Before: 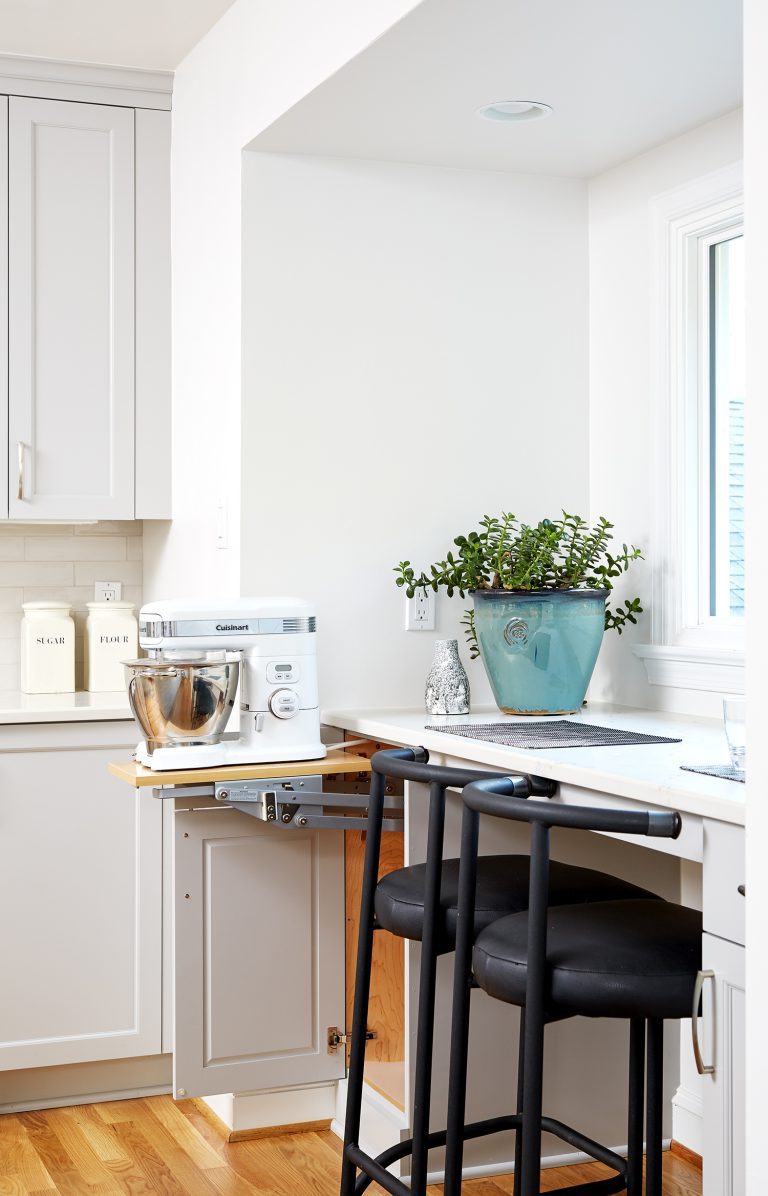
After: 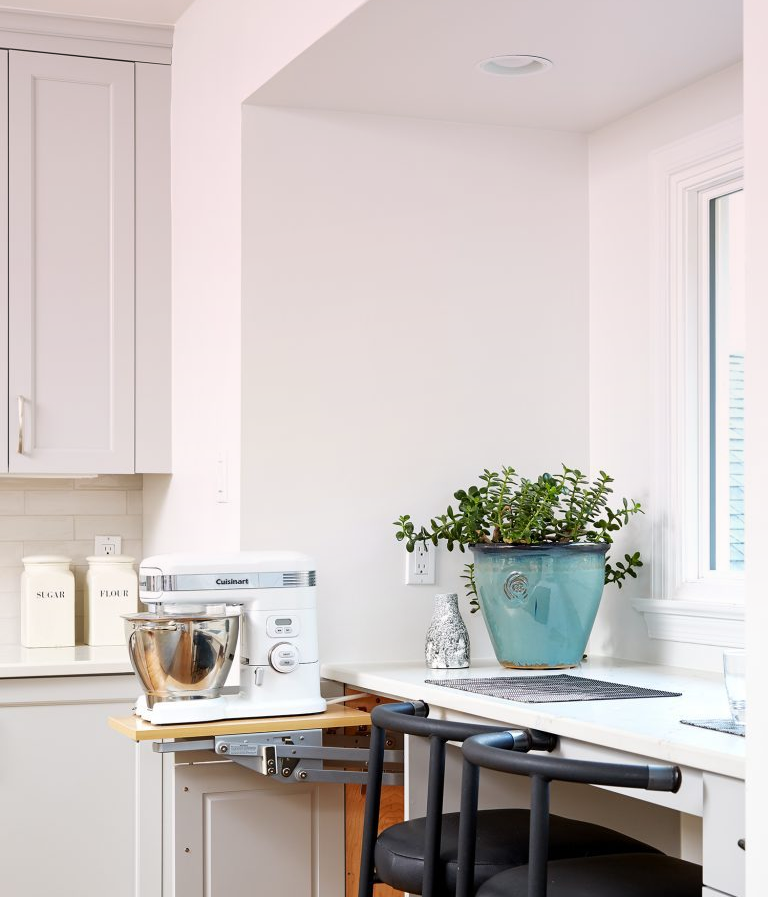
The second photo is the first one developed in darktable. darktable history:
graduated density: density 0.38 EV, hardness 21%, rotation -6.11°, saturation 32%
crop: top 3.857%, bottom 21.132%
